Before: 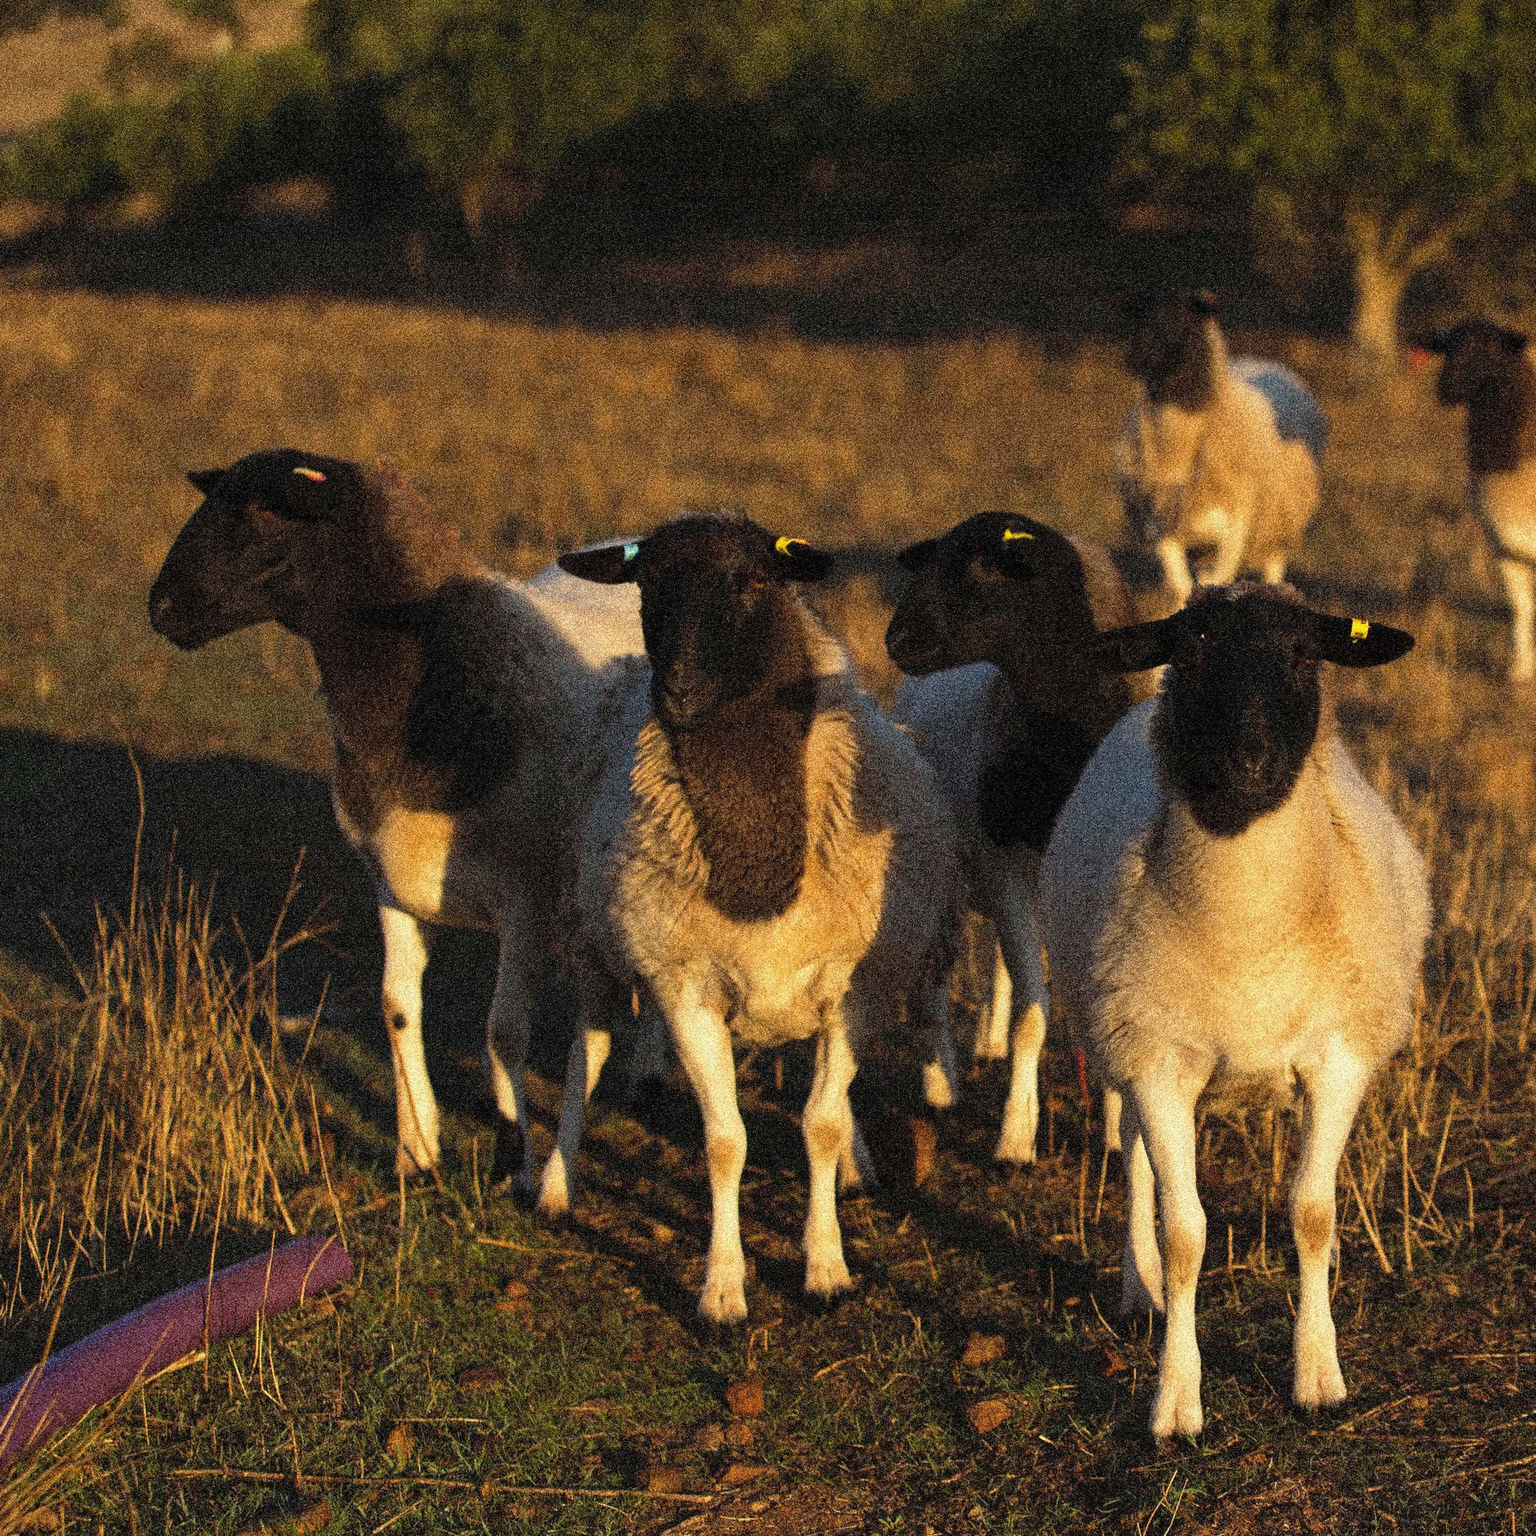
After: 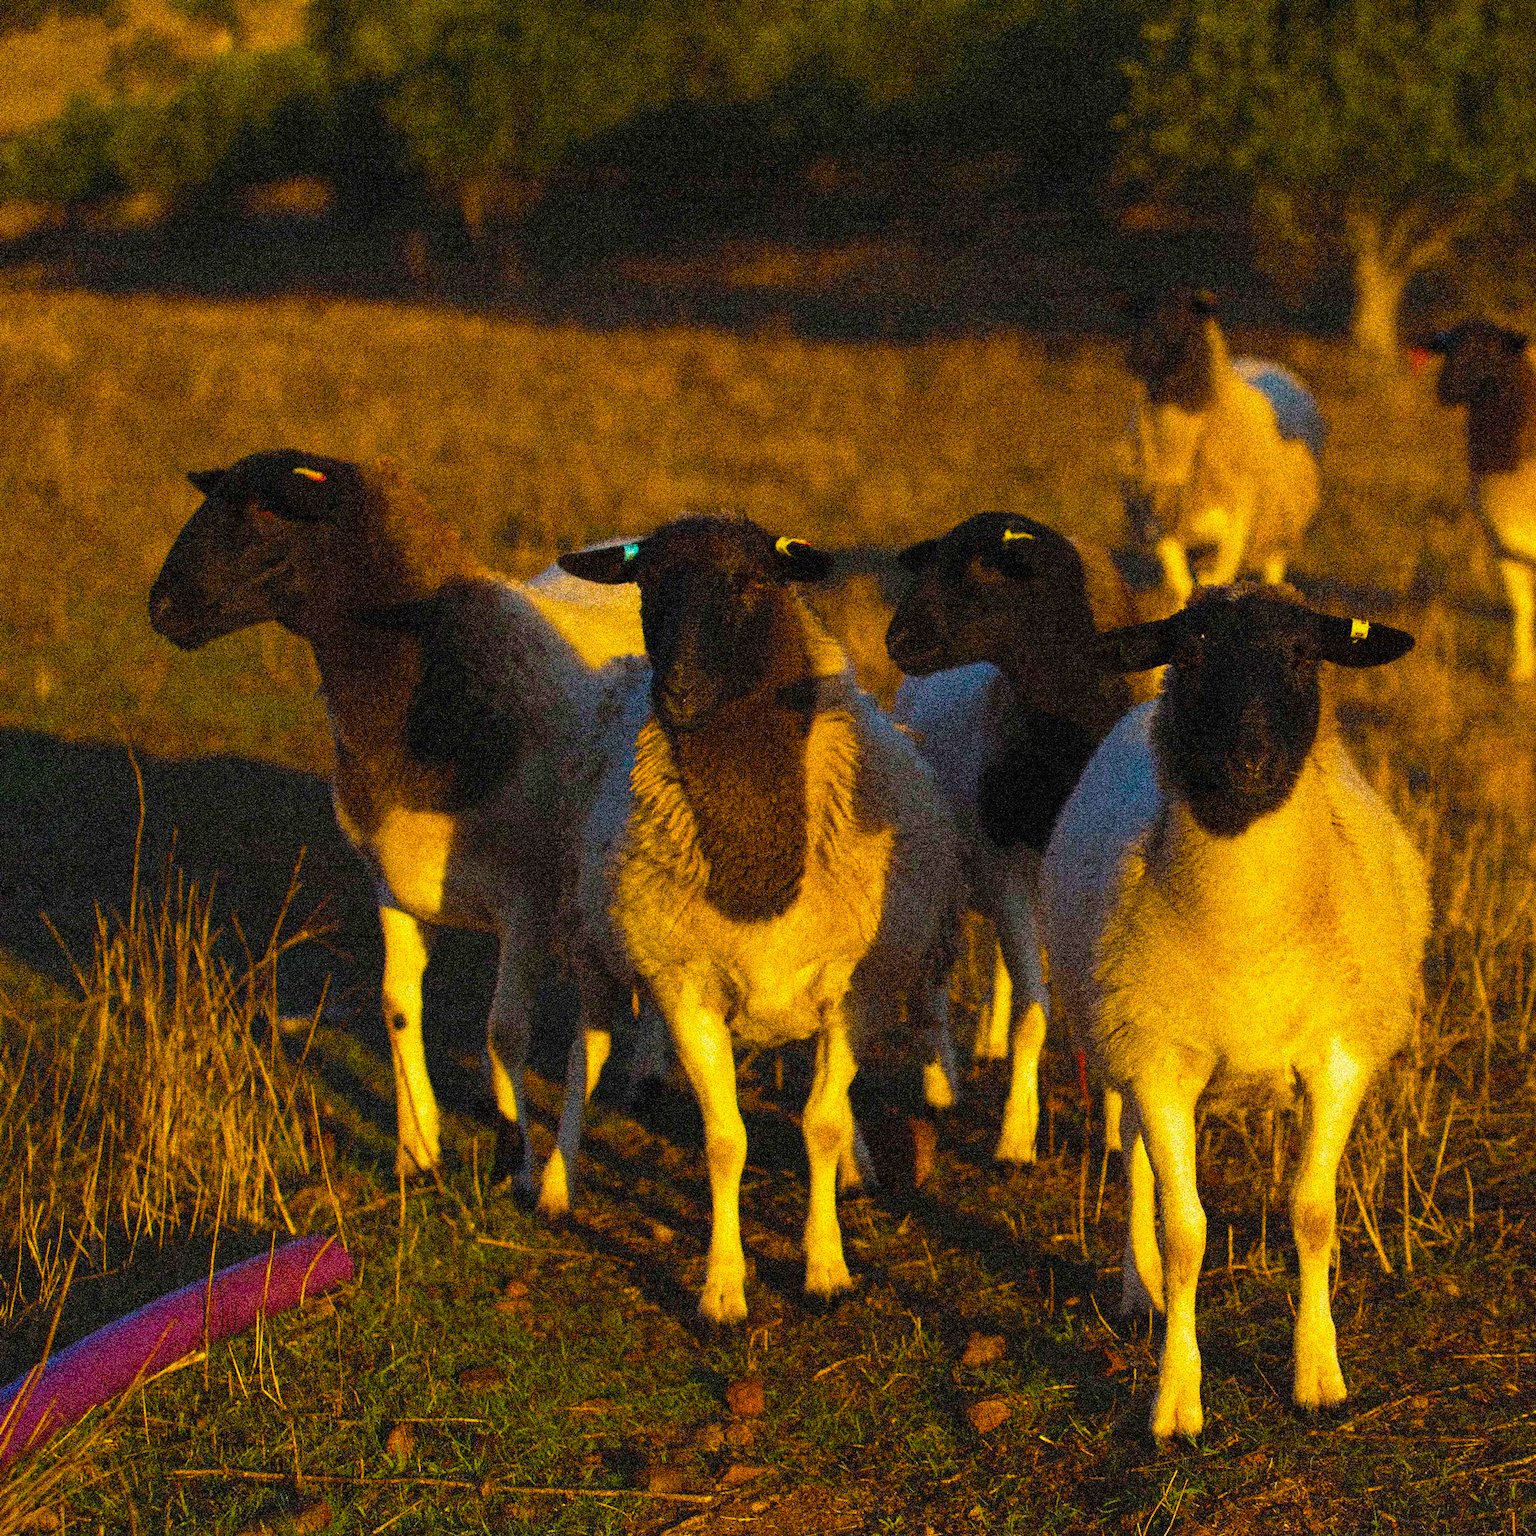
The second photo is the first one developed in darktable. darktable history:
color balance rgb: linear chroma grading › global chroma 42%, perceptual saturation grading › global saturation 42%, global vibrance 33%
tone equalizer: on, module defaults
